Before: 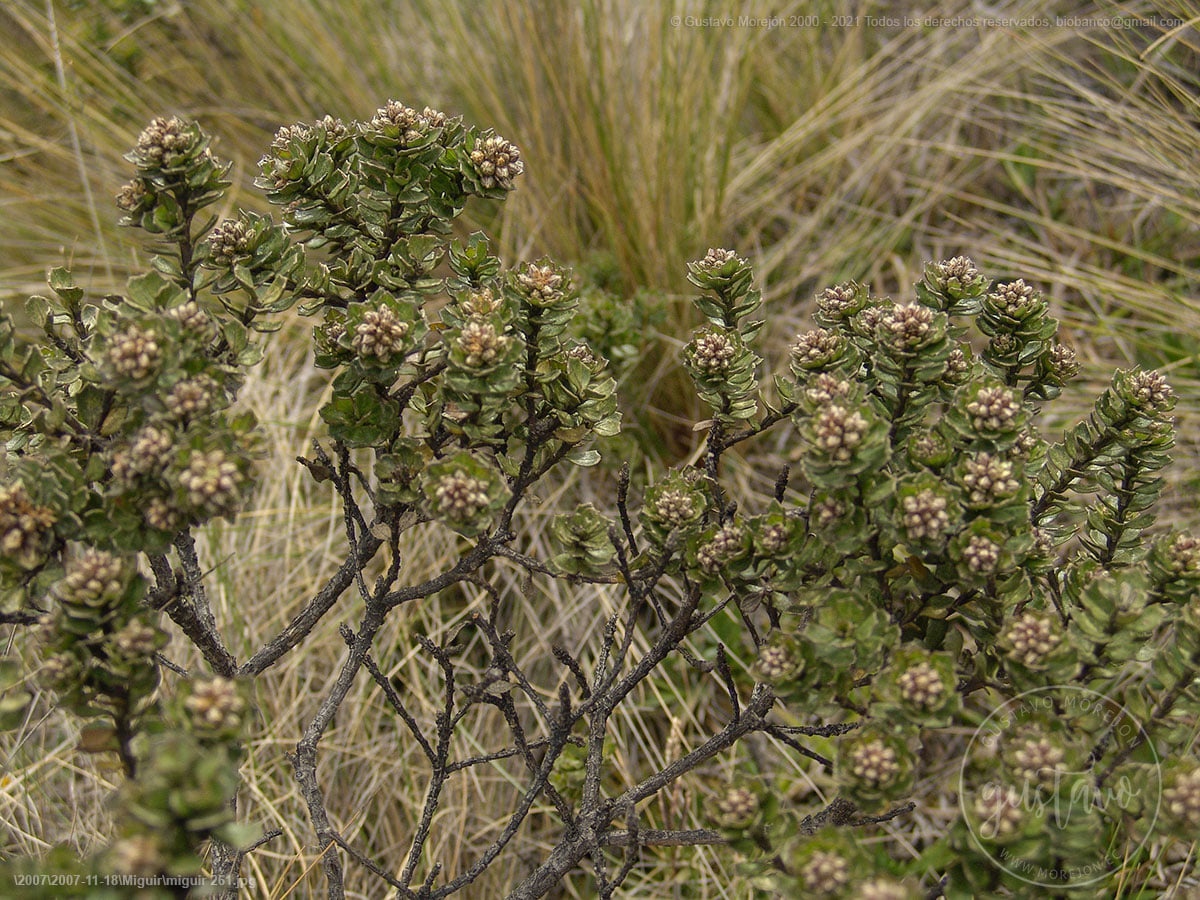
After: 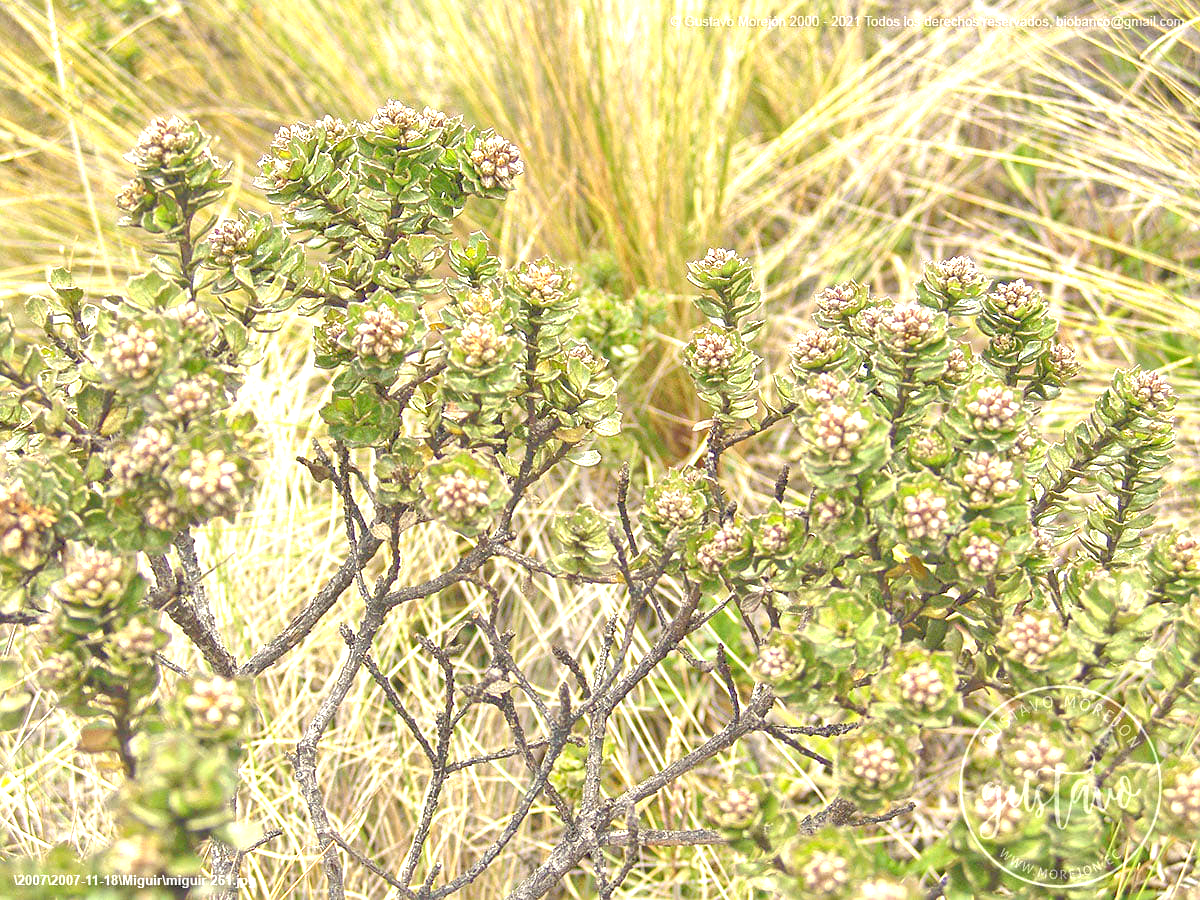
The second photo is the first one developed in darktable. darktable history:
sharpen: amount 0.2
tone equalizer: -8 EV 2 EV, -7 EV 2 EV, -6 EV 2 EV, -5 EV 2 EV, -4 EV 2 EV, -3 EV 1.5 EV, -2 EV 1 EV, -1 EV 0.5 EV
exposure: black level correction 0, exposure 2 EV, compensate highlight preservation false
